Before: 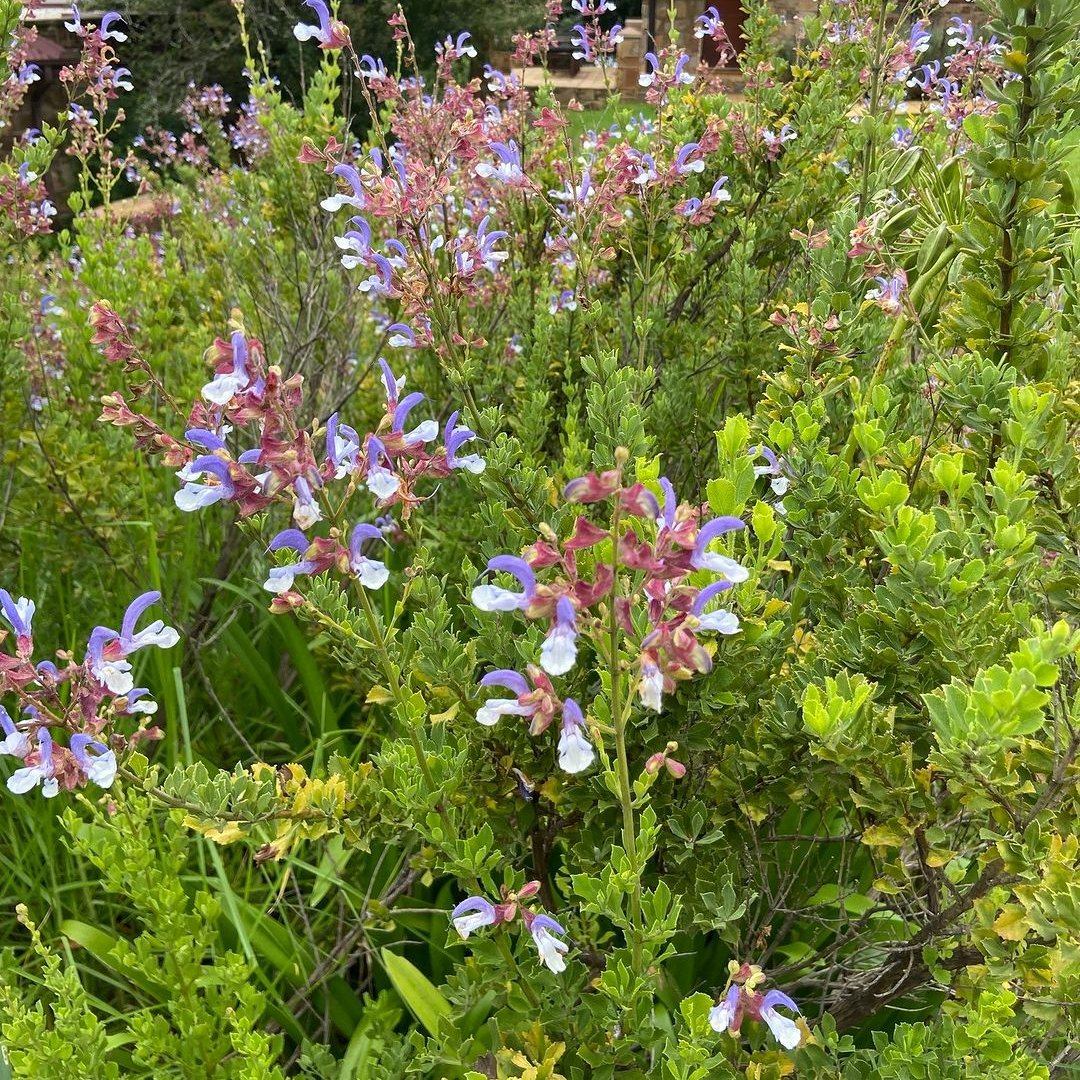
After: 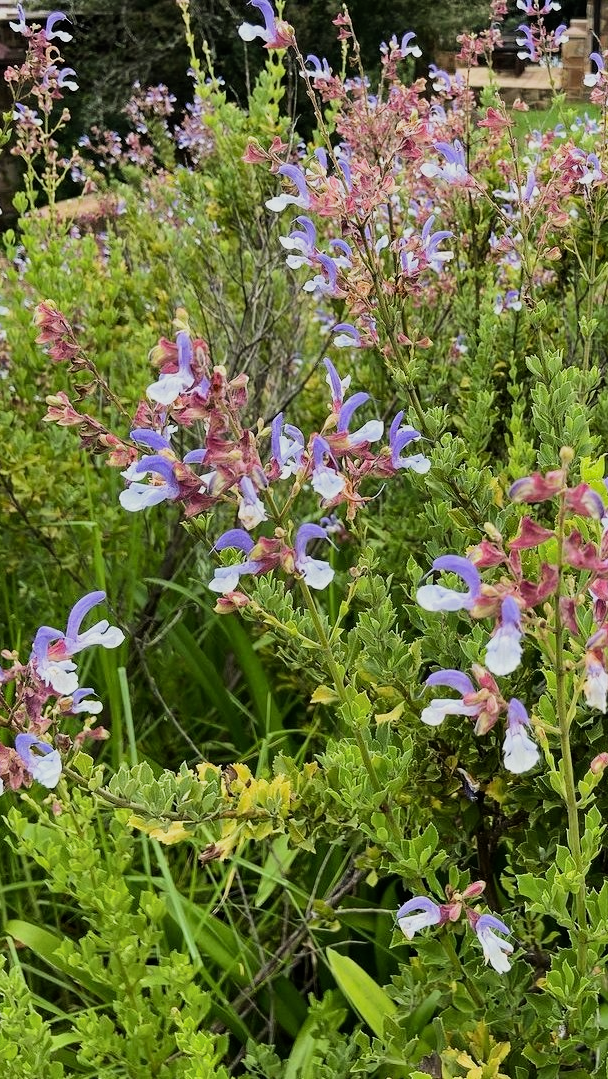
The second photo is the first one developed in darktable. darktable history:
crop: left 5.114%, right 38.589%
filmic rgb: black relative exposure -7.5 EV, white relative exposure 5 EV, hardness 3.31, contrast 1.3, contrast in shadows safe
